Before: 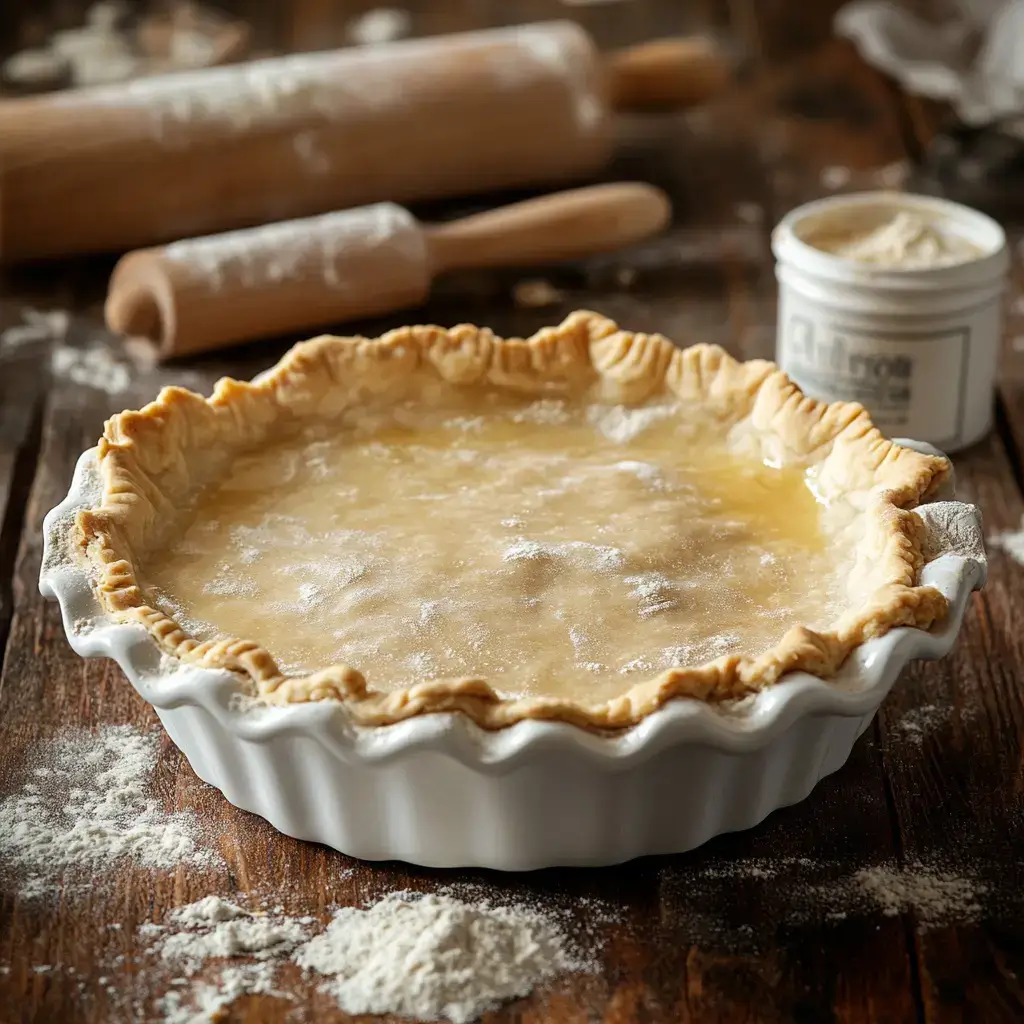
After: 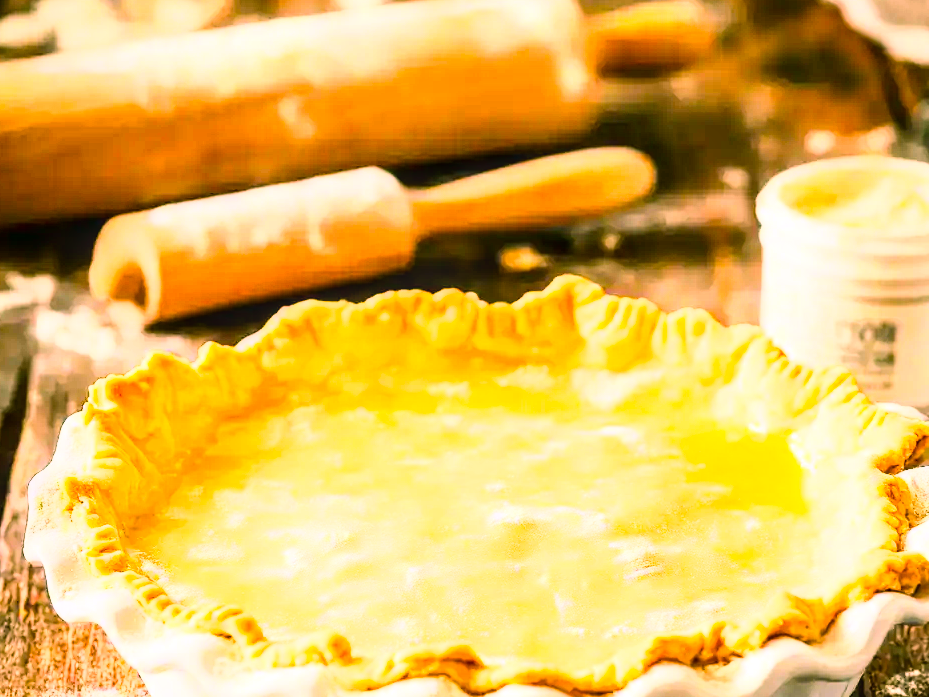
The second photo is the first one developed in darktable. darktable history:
base curve: curves: ch0 [(0, 0) (0.007, 0.004) (0.027, 0.03) (0.046, 0.07) (0.207, 0.54) (0.442, 0.872) (0.673, 0.972) (1, 1)]
exposure: black level correction 0, exposure 1.623 EV, compensate highlight preservation false
color correction: highlights a* 14.65, highlights b* 4.75
crop: left 1.544%, top 3.42%, right 7.692%, bottom 28.473%
local contrast: on, module defaults
contrast brightness saturation: brightness -0.089
color balance rgb: shadows lift › chroma 11.44%, shadows lift › hue 132.32°, perceptual saturation grading › global saturation 30.668%, global vibrance 30.027%
